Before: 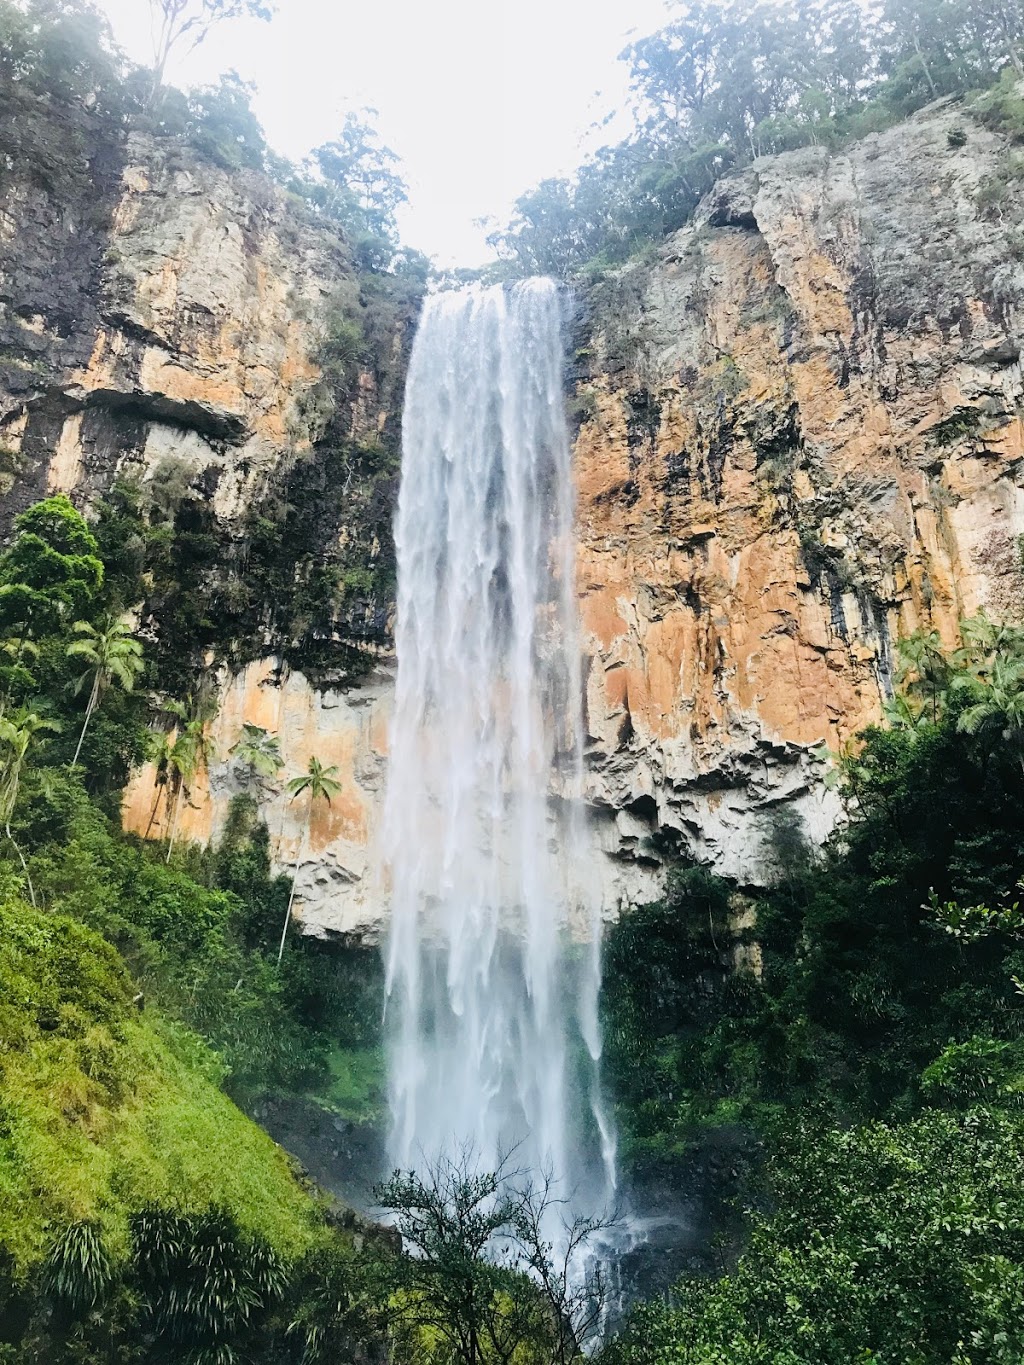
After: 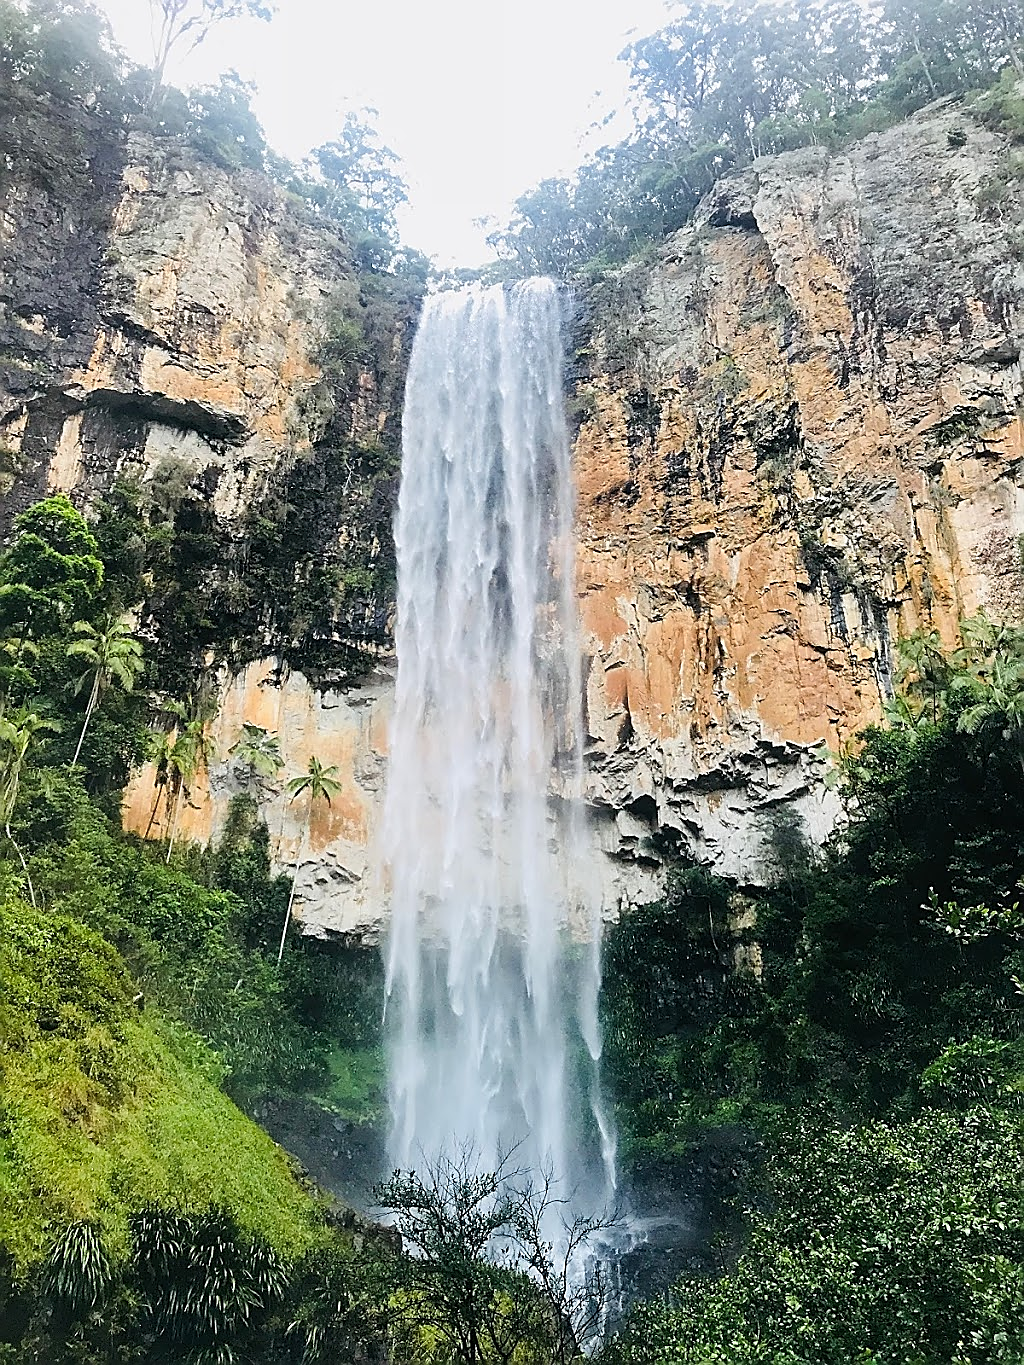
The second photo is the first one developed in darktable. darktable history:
sharpen: radius 1.427, amount 1.241, threshold 0.76
